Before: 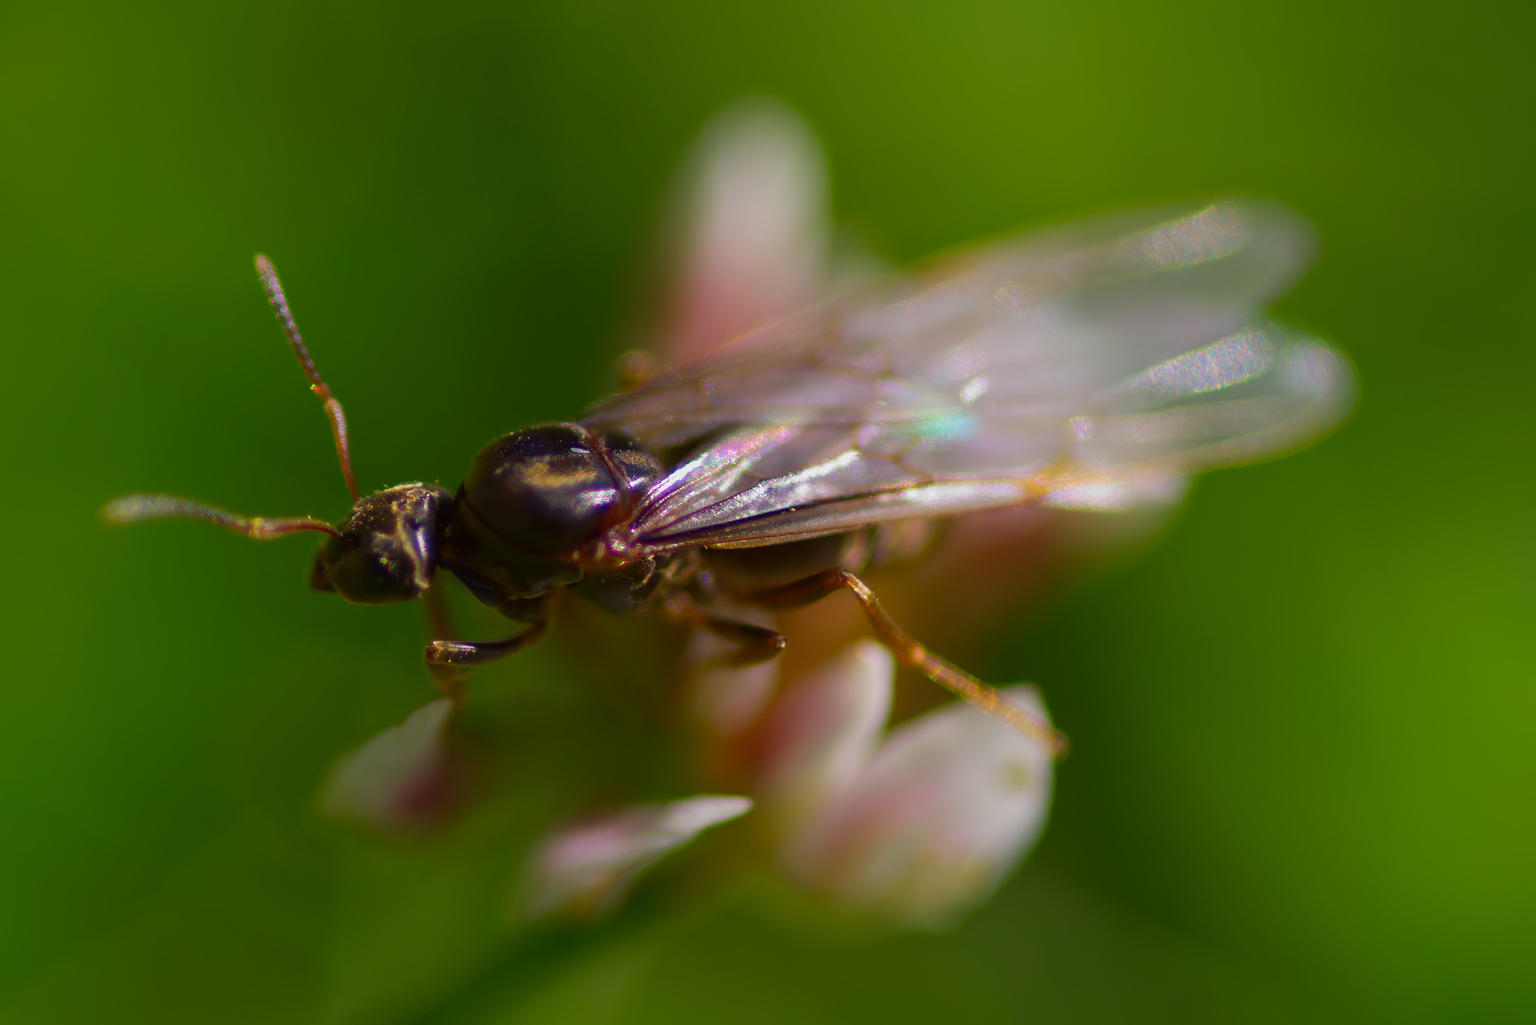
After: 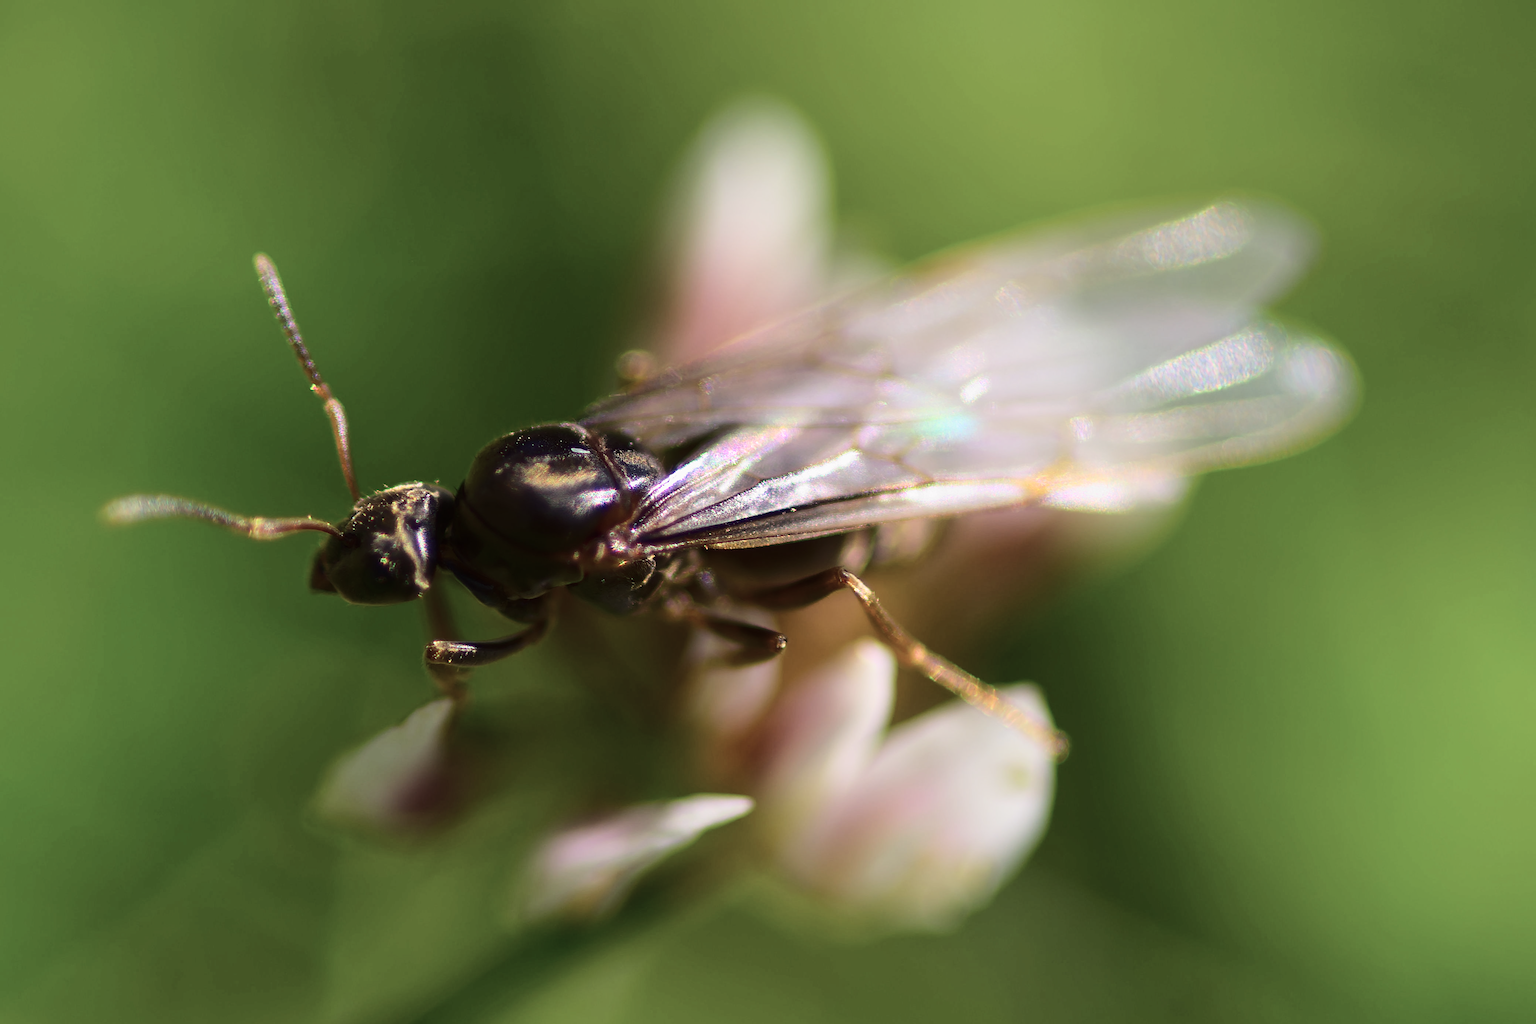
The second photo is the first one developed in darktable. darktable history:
base curve: curves: ch0 [(0, 0) (0.028, 0.03) (0.121, 0.232) (0.46, 0.748) (0.859, 0.968) (1, 1)]
sharpen: on, module defaults
contrast brightness saturation: contrast 0.097, saturation -0.369
